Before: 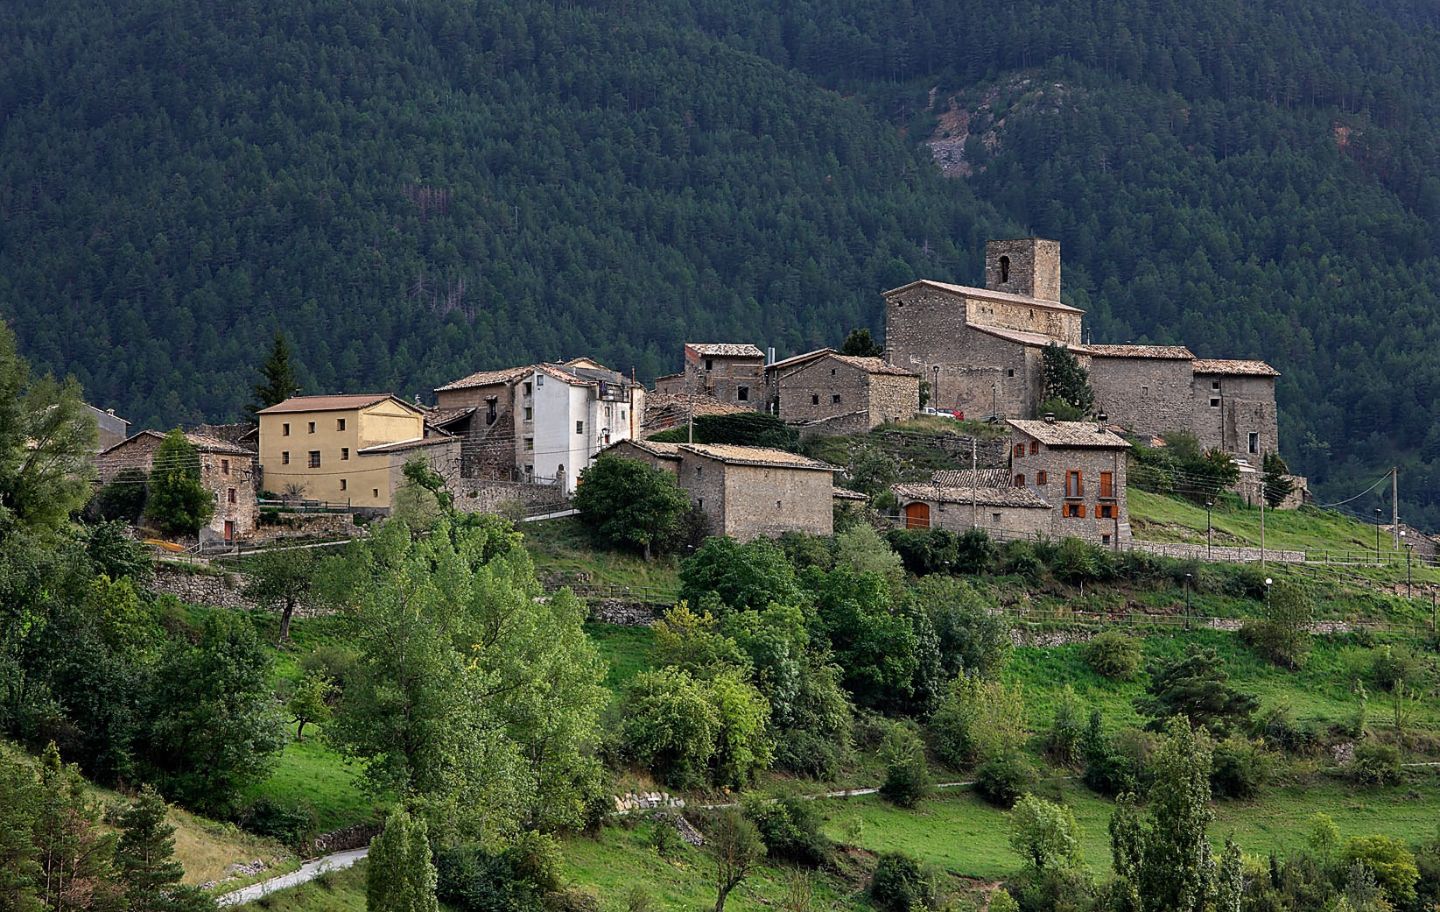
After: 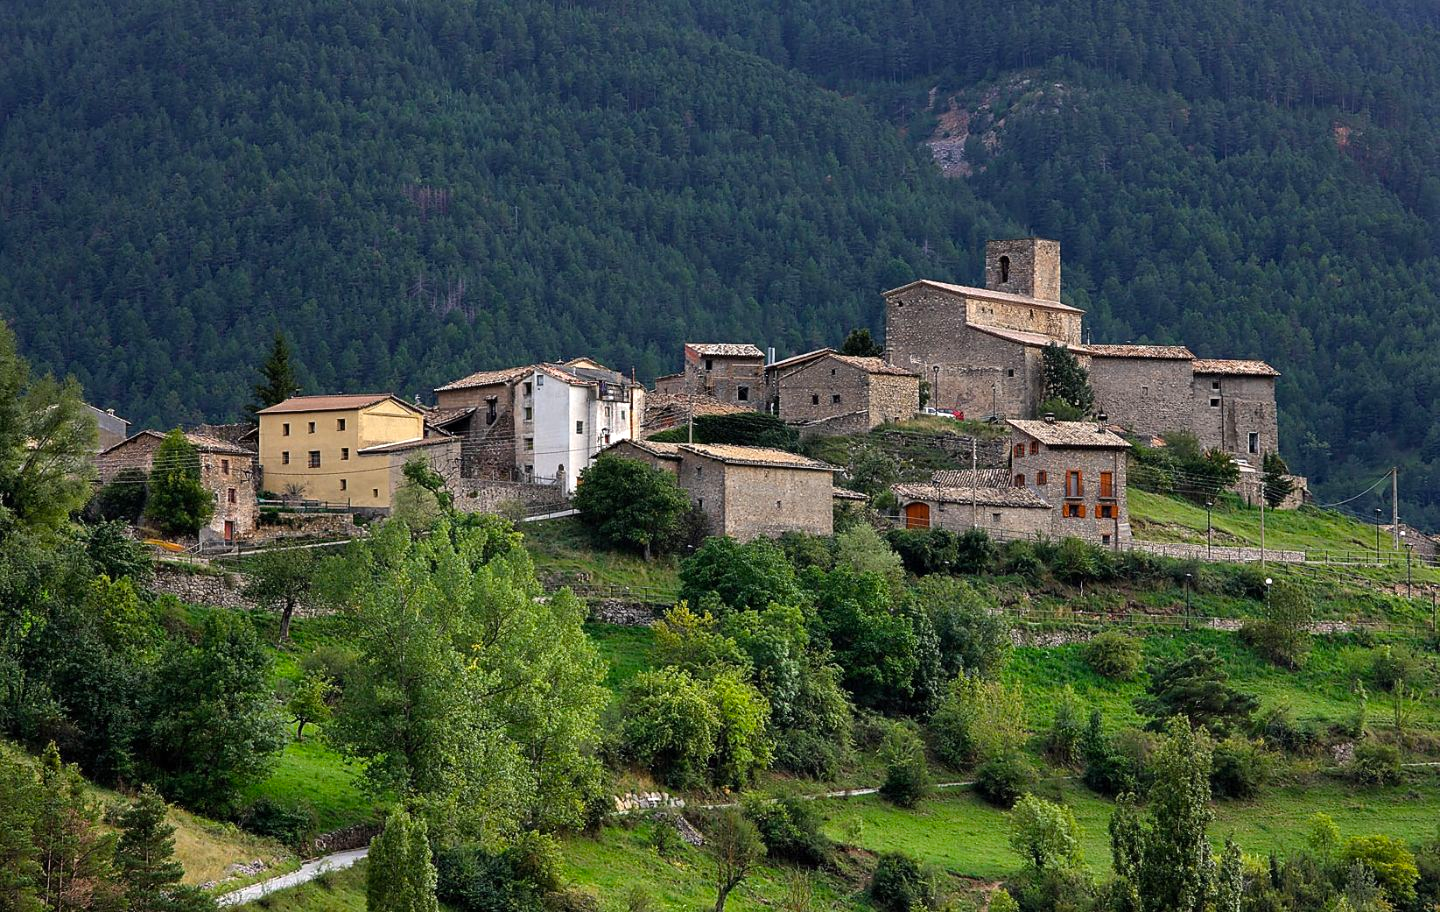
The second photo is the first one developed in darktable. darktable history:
shadows and highlights: shadows 25.2, highlights -25.3
color balance rgb: highlights gain › luminance 17.838%, perceptual saturation grading › global saturation 19.643%
